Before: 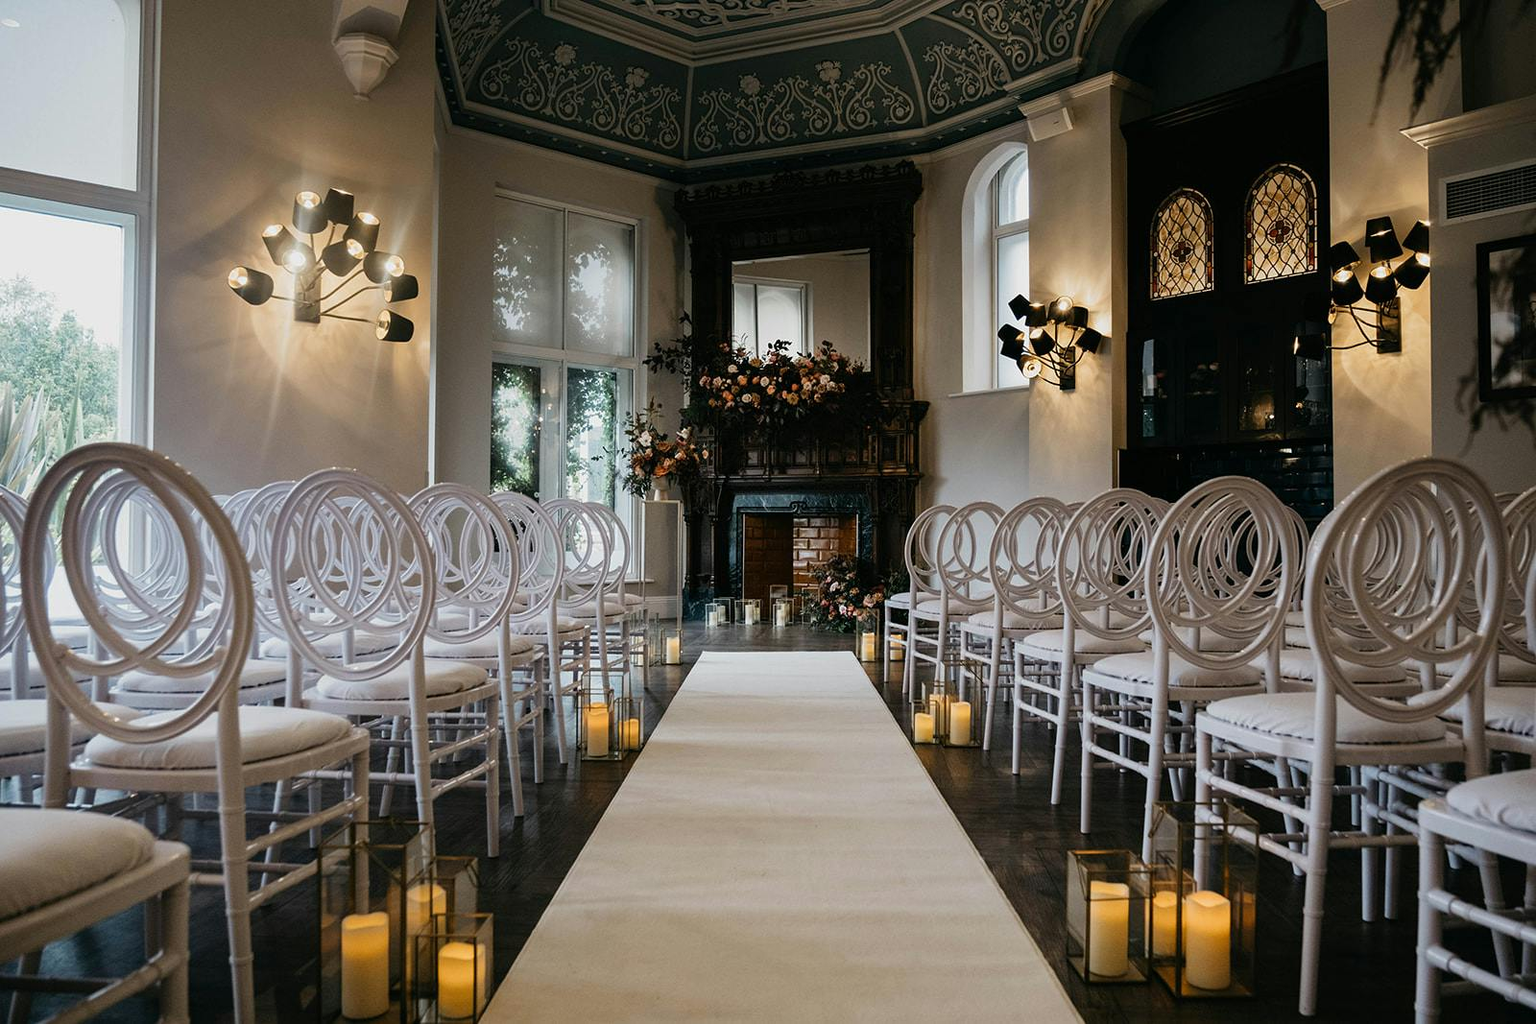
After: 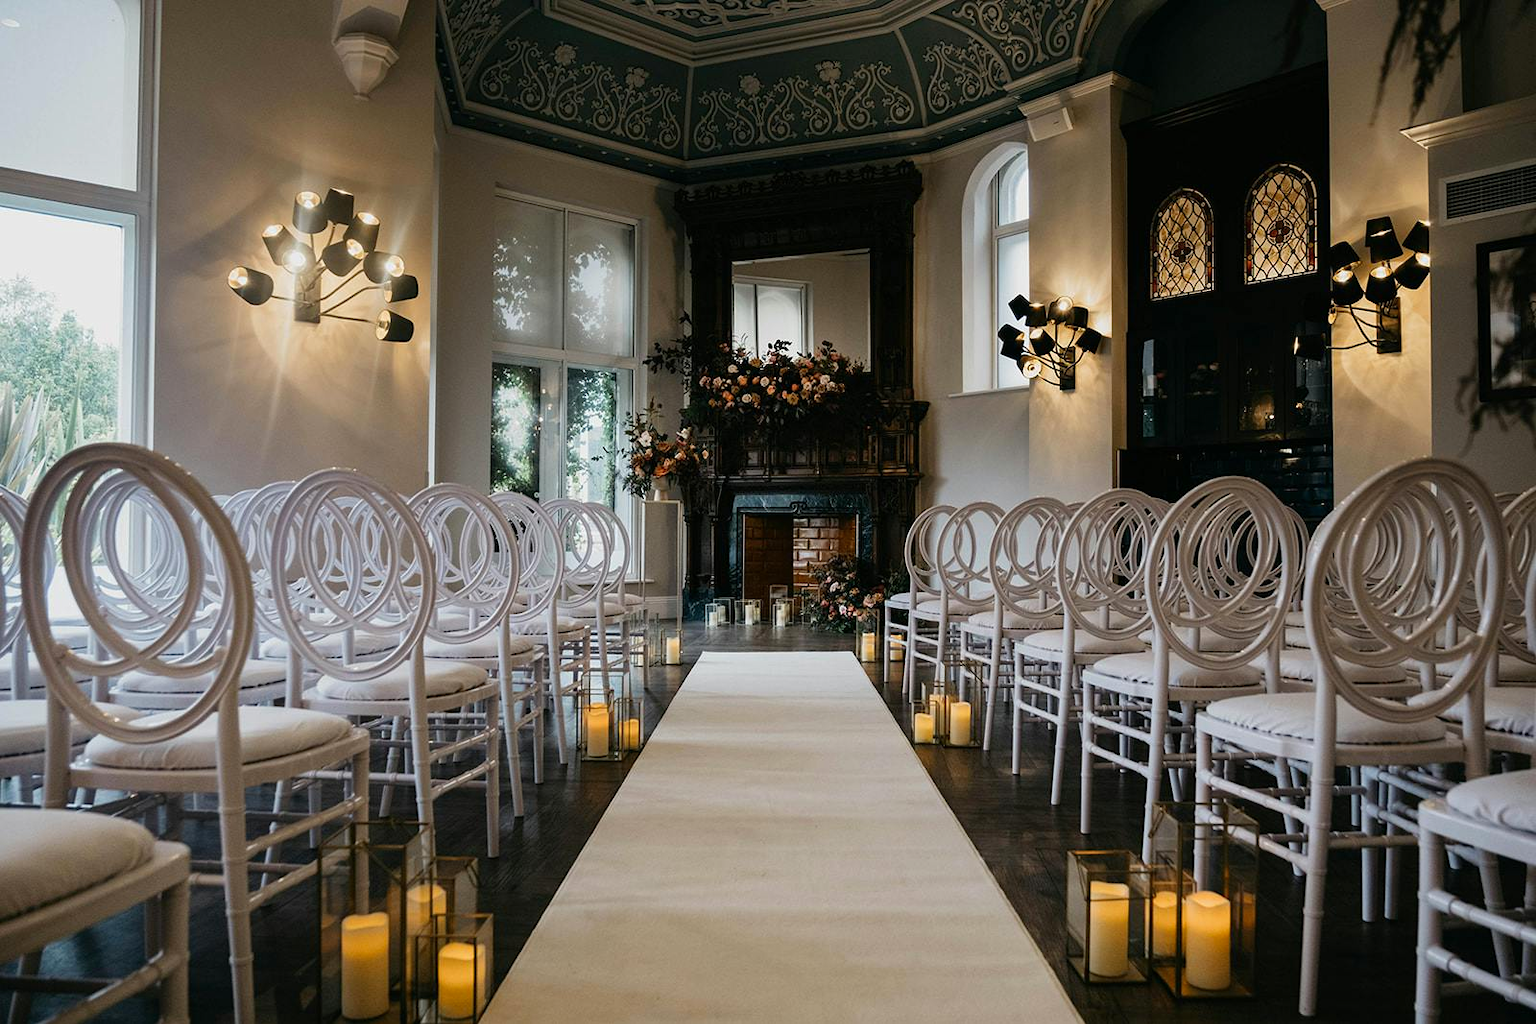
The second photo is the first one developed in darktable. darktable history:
contrast brightness saturation: contrast 0.037, saturation 0.069
